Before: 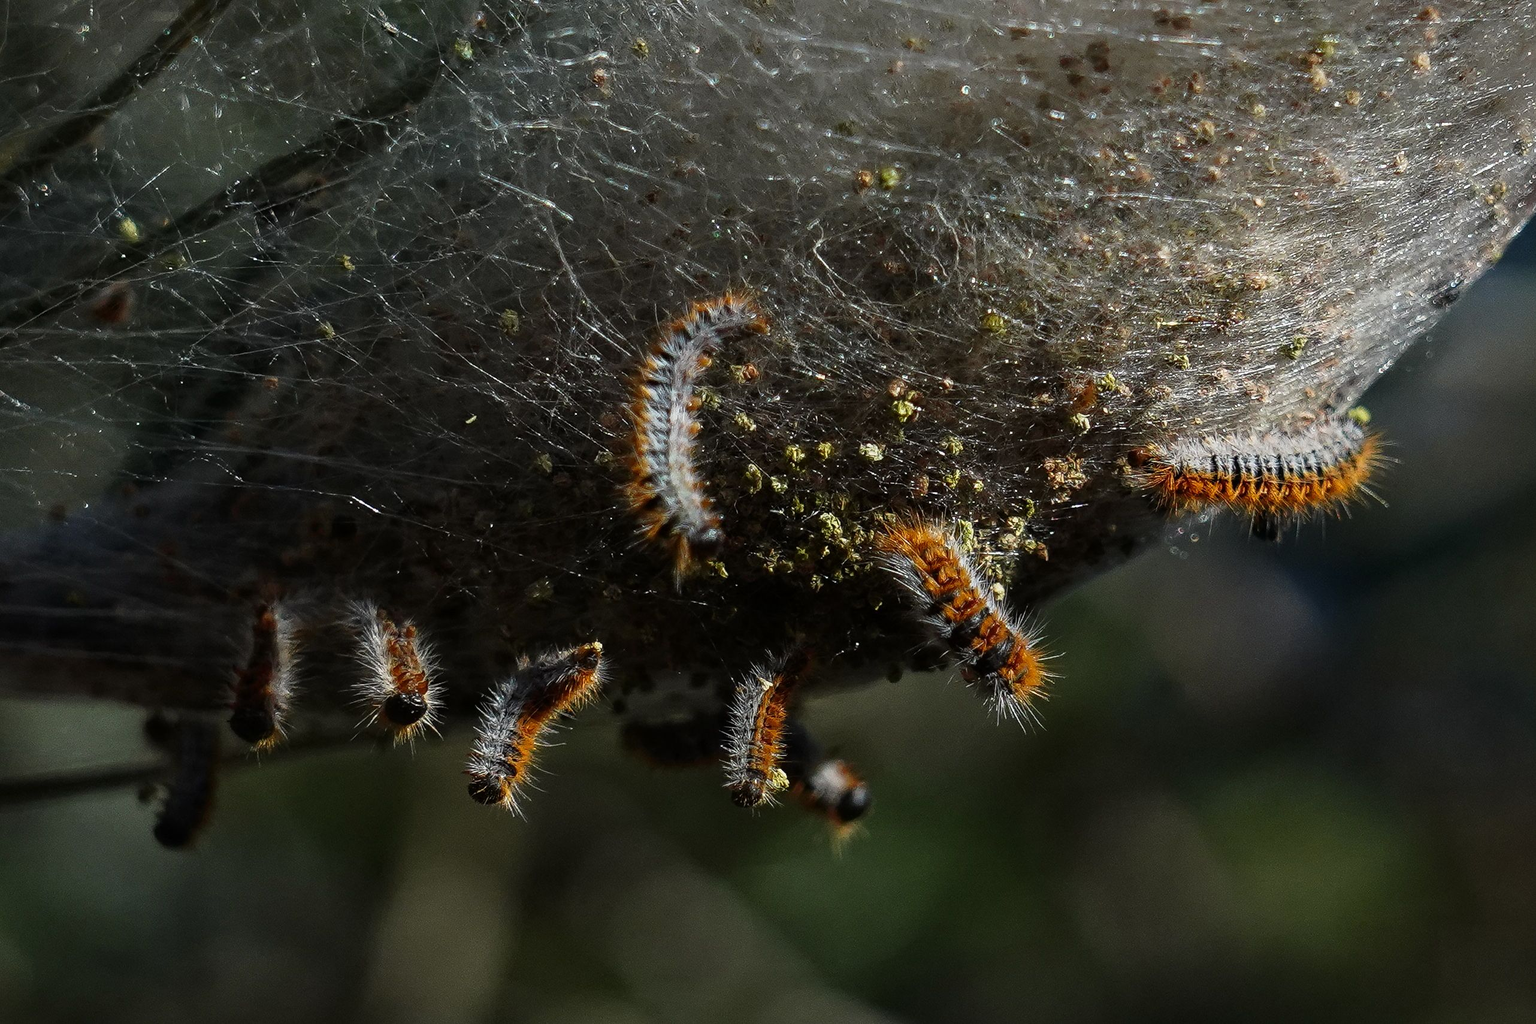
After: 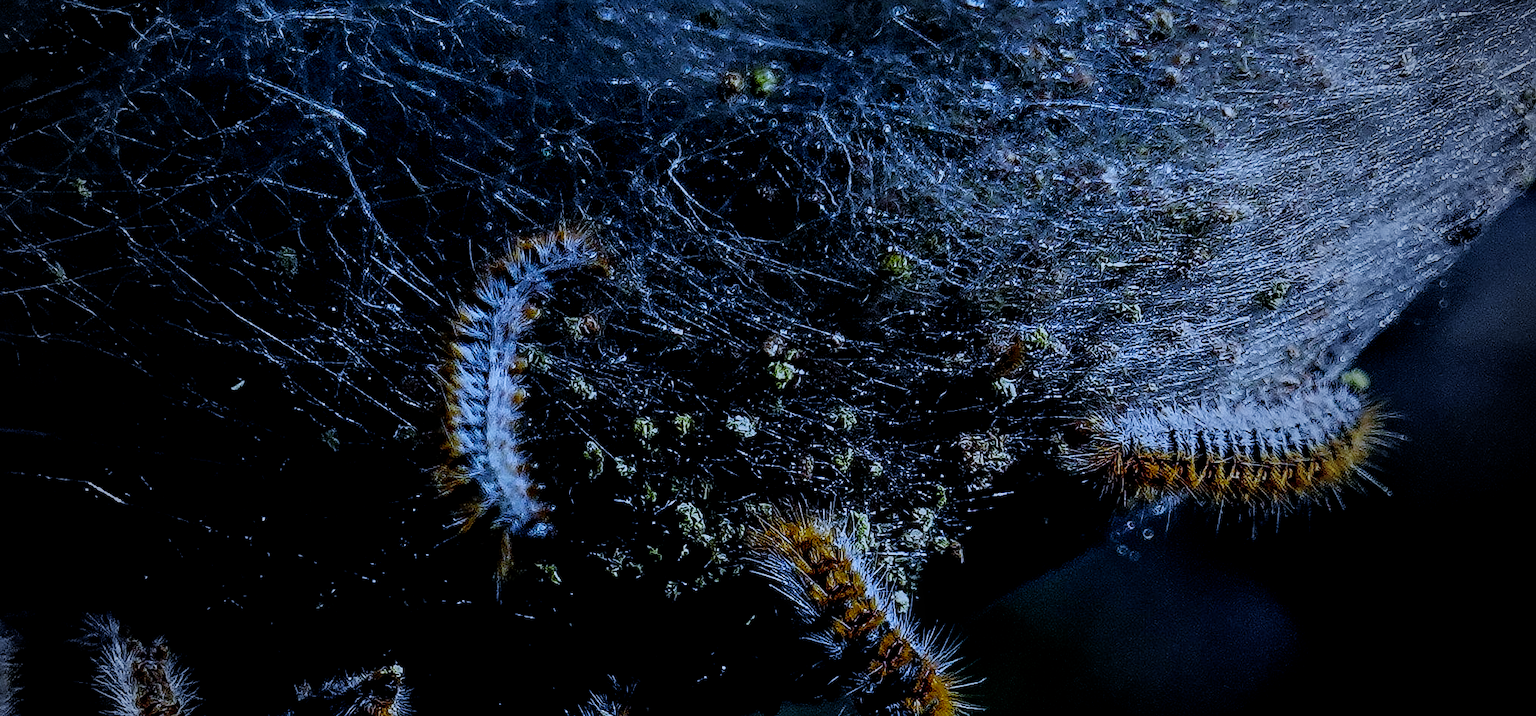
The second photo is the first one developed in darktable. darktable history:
crop: left 18.38%, top 11.092%, right 2.134%, bottom 33.217%
filmic rgb: middle gray luminance 30%, black relative exposure -9 EV, white relative exposure 7 EV, threshold 6 EV, target black luminance 0%, hardness 2.94, latitude 2.04%, contrast 0.963, highlights saturation mix 5%, shadows ↔ highlights balance 12.16%, add noise in highlights 0, preserve chrominance no, color science v3 (2019), use custom middle-gray values true, iterations of high-quality reconstruction 0, contrast in highlights soft, enable highlight reconstruction true
local contrast: on, module defaults
color balance: lift [0.991, 1, 1, 1], gamma [0.996, 1, 1, 1], input saturation 98.52%, contrast 20.34%, output saturation 103.72%
sharpen: on, module defaults
vignetting: fall-off start 72.14%, fall-off radius 108.07%, brightness -0.713, saturation -0.488, center (-0.054, -0.359), width/height ratio 0.729
white balance: red 0.766, blue 1.537
